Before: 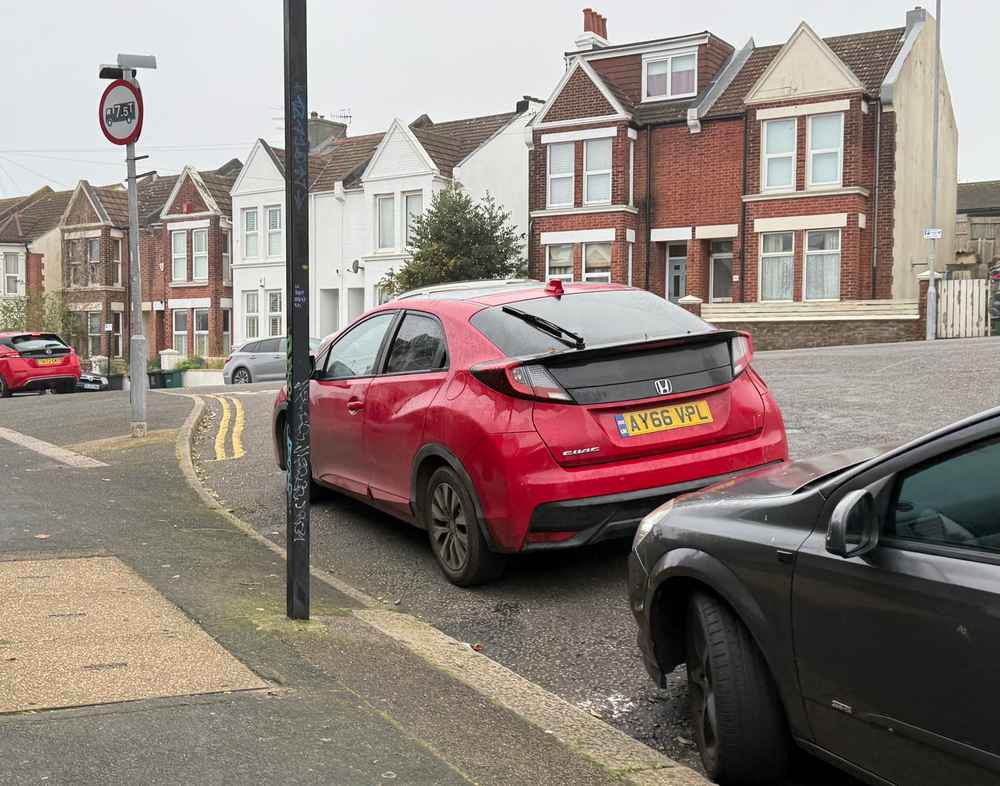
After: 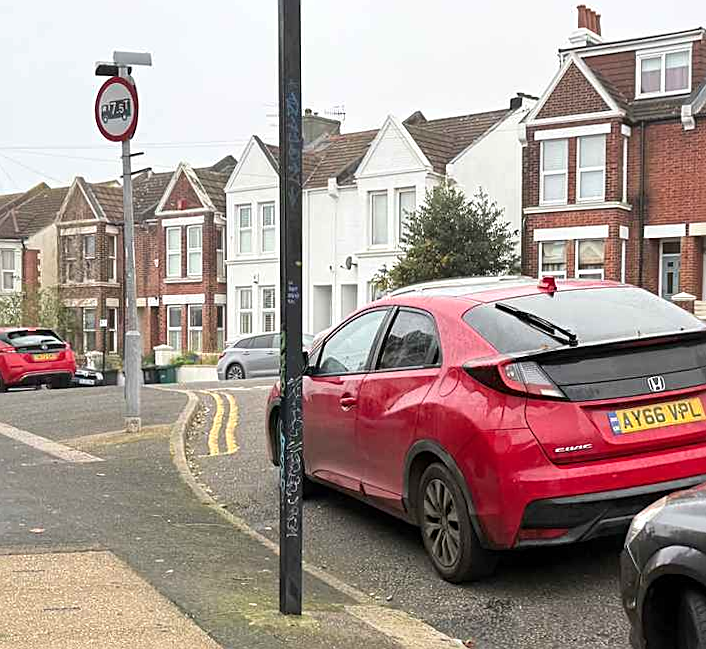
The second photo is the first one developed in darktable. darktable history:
sharpen: on, module defaults
crop: right 28.885%, bottom 16.626%
exposure: exposure 0.217 EV, compensate highlight preservation false
rotate and perspective: rotation 0.192°, lens shift (horizontal) -0.015, crop left 0.005, crop right 0.996, crop top 0.006, crop bottom 0.99
